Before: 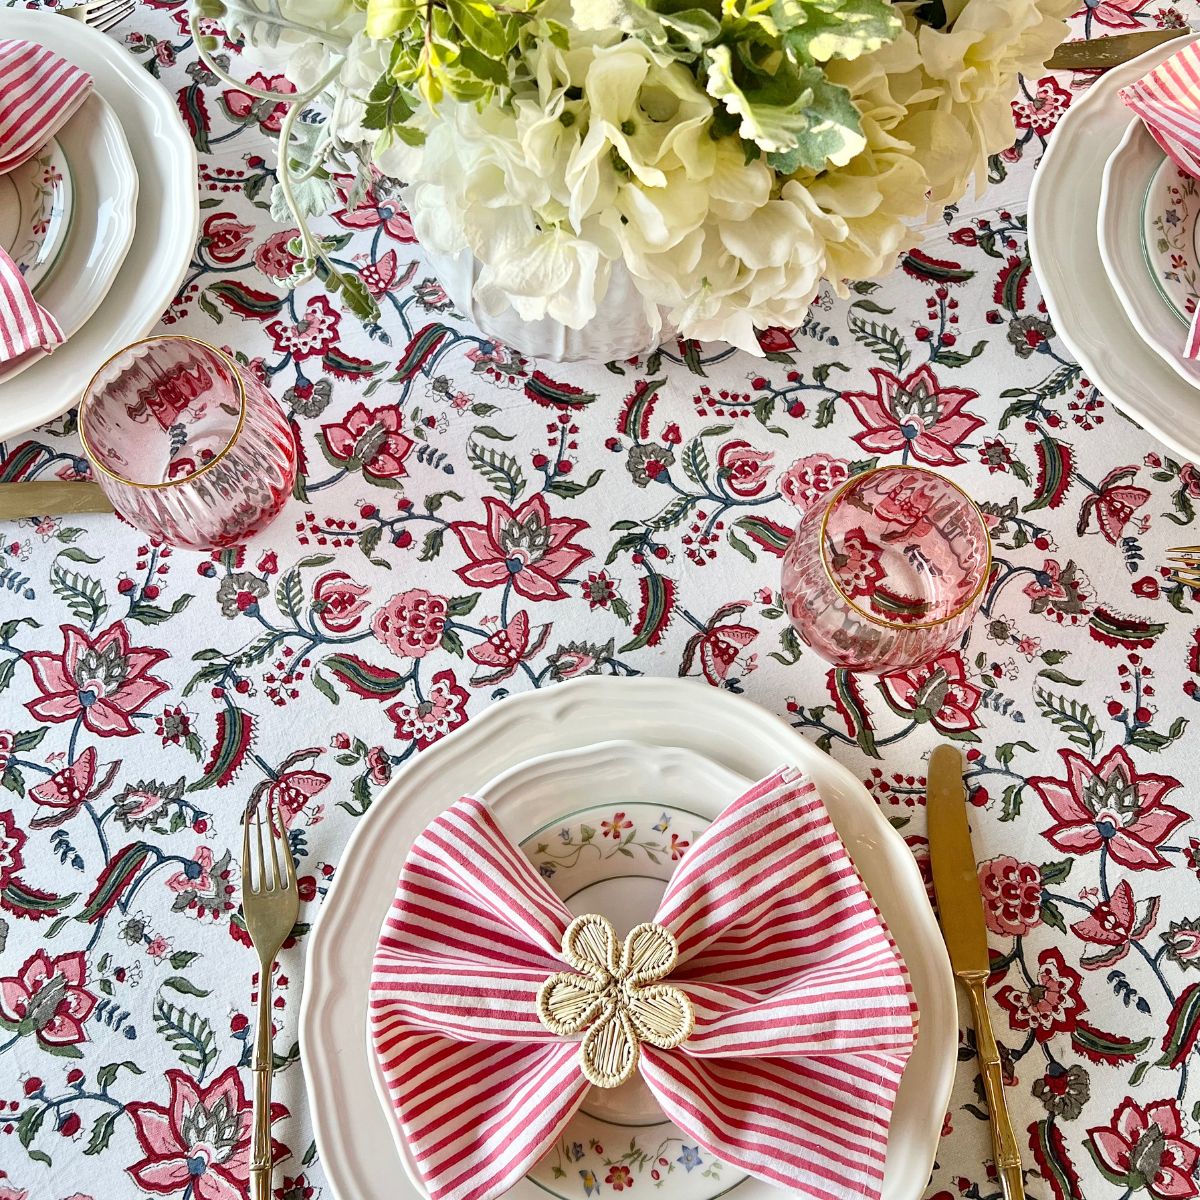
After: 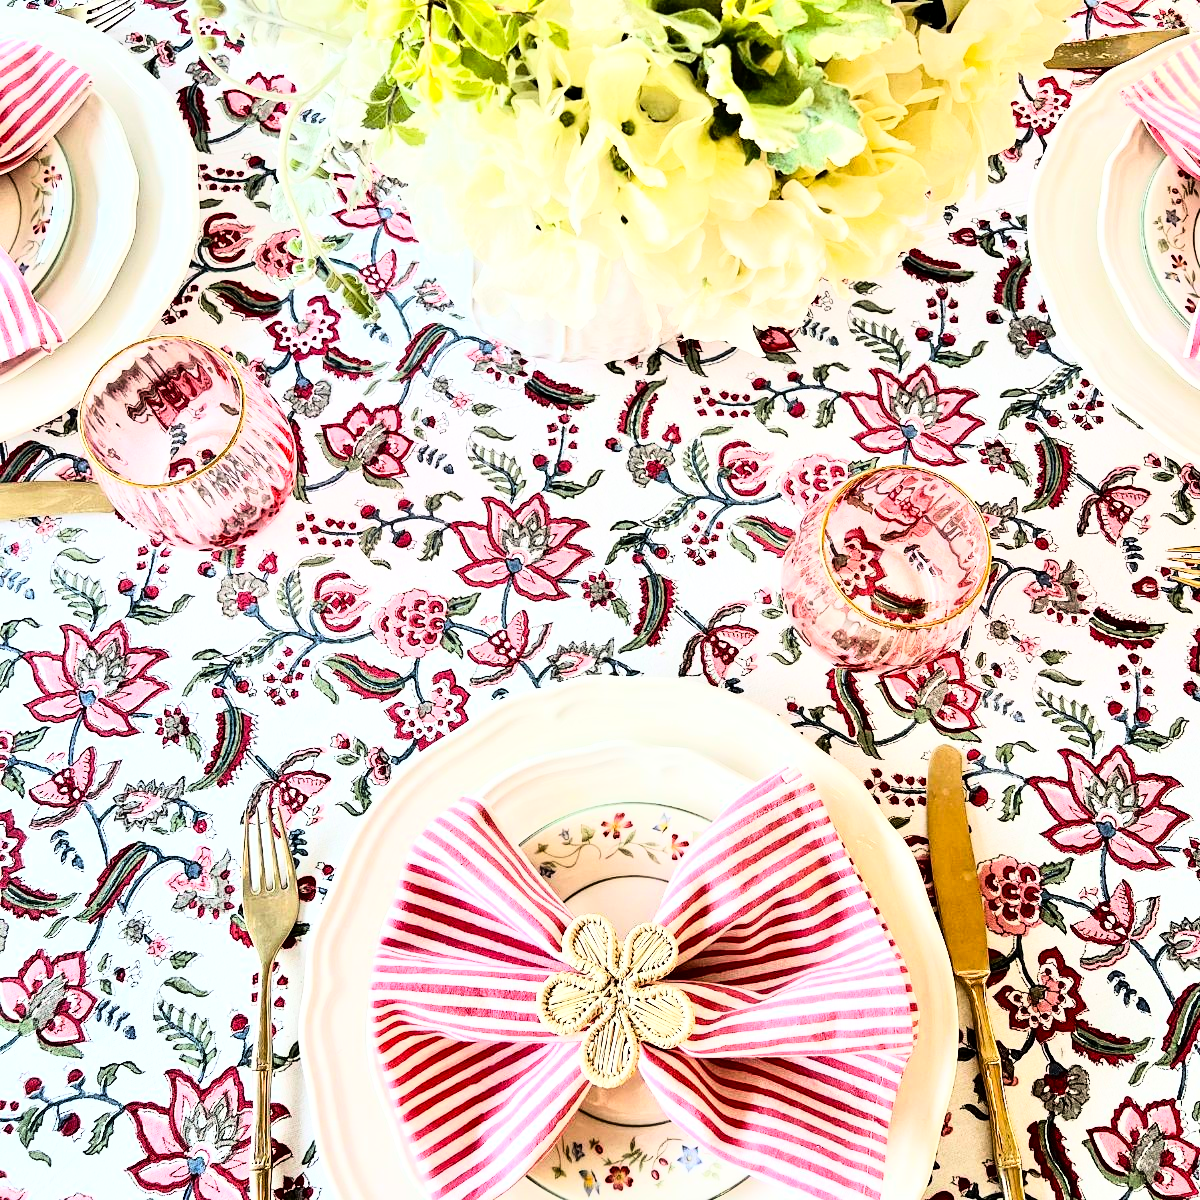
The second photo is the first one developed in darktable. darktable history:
tone equalizer: -8 EV -0.55 EV
exposure: black level correction 0.005, exposure 0.286 EV, compensate highlight preservation false
rgb curve: curves: ch0 [(0, 0) (0.21, 0.15) (0.24, 0.21) (0.5, 0.75) (0.75, 0.96) (0.89, 0.99) (1, 1)]; ch1 [(0, 0.02) (0.21, 0.13) (0.25, 0.2) (0.5, 0.67) (0.75, 0.9) (0.89, 0.97) (1, 1)]; ch2 [(0, 0.02) (0.21, 0.13) (0.25, 0.2) (0.5, 0.67) (0.75, 0.9) (0.89, 0.97) (1, 1)], compensate middle gray true
